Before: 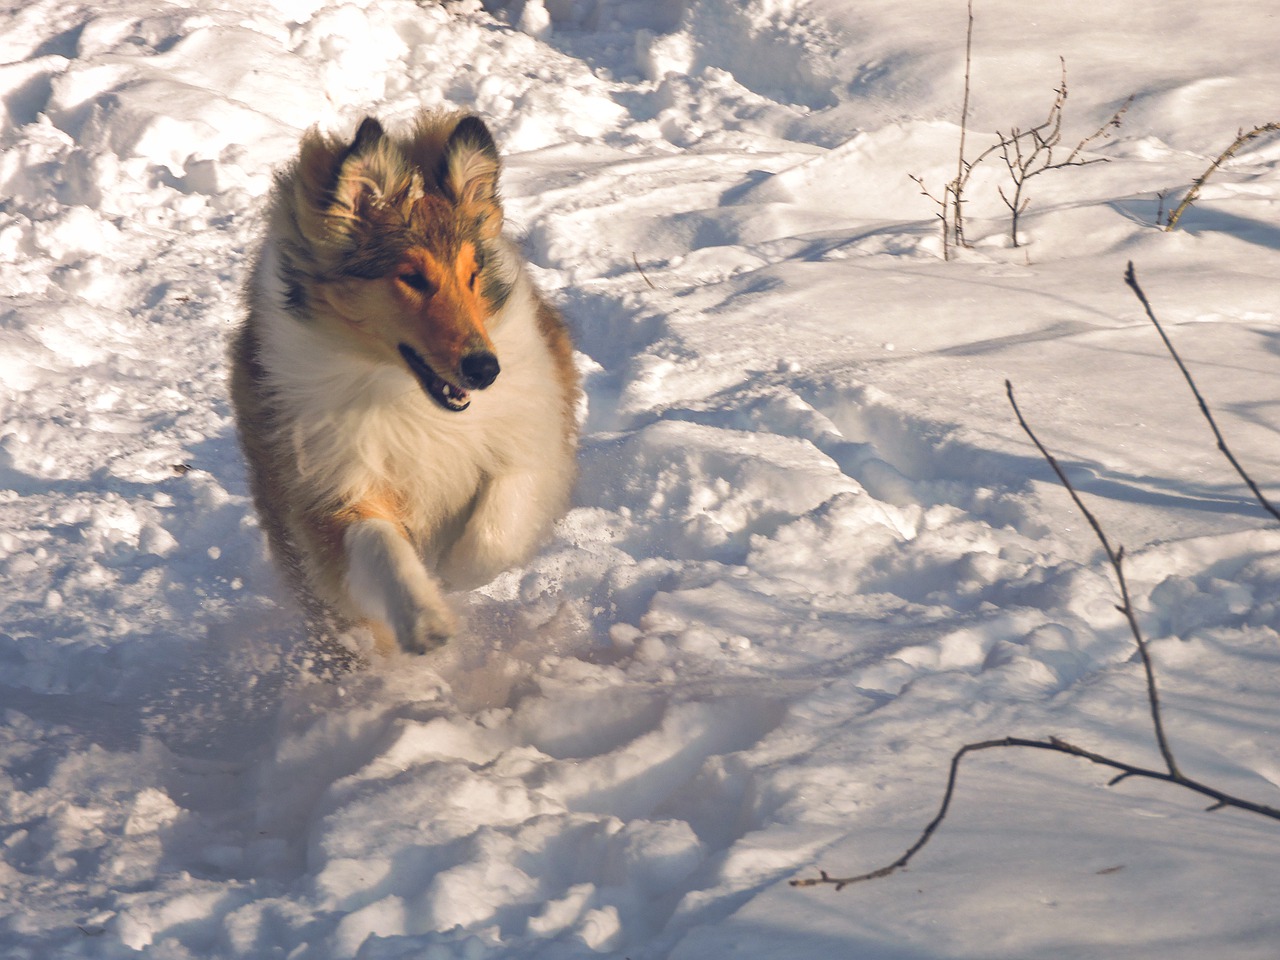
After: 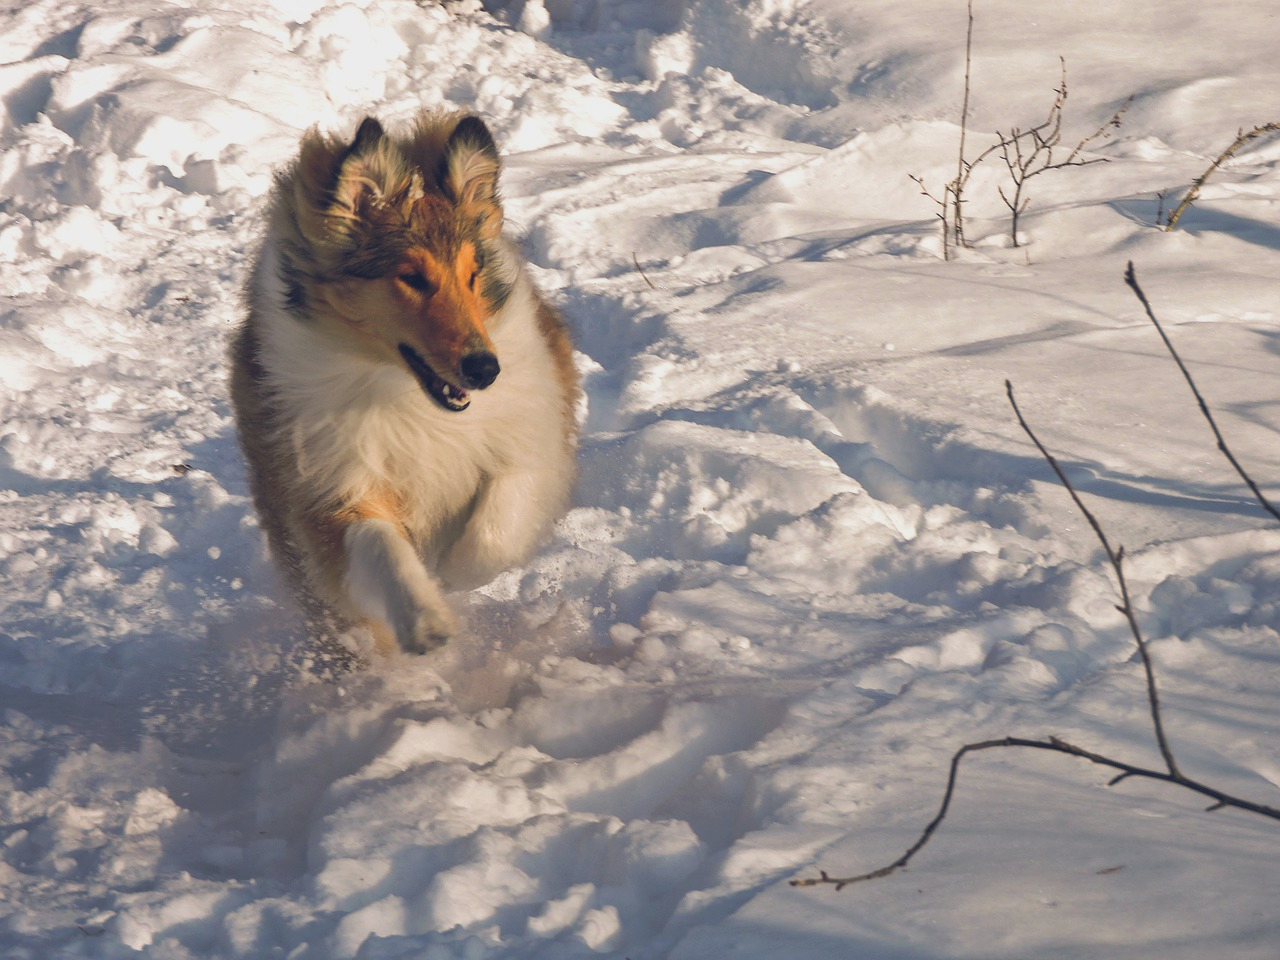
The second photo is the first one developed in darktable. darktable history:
exposure: exposure -0.243 EV, compensate highlight preservation false
